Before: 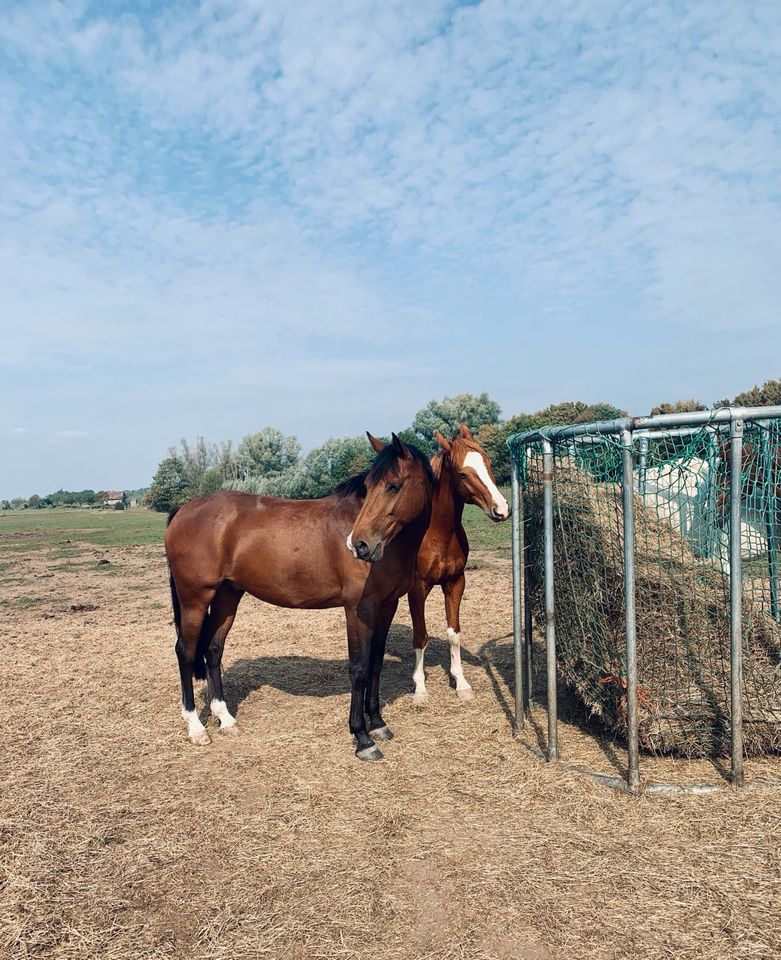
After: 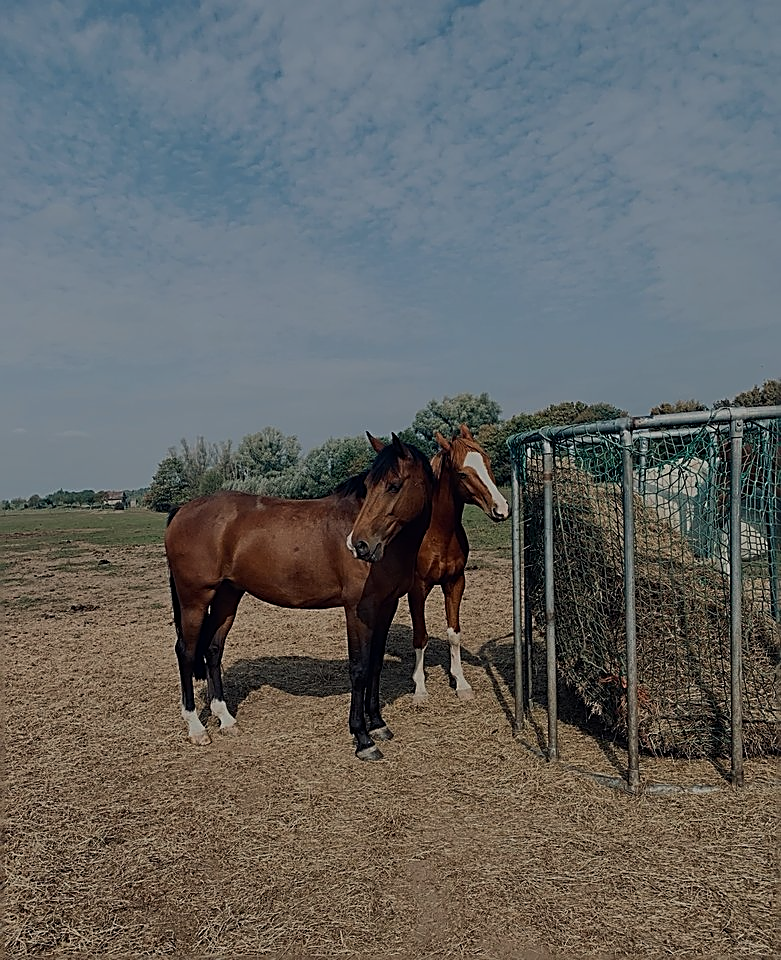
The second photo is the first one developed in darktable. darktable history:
color correction: highlights b* 2.95
sharpen: amount 1.013
exposure: exposure -1.47 EV, compensate exposure bias true, compensate highlight preservation false
